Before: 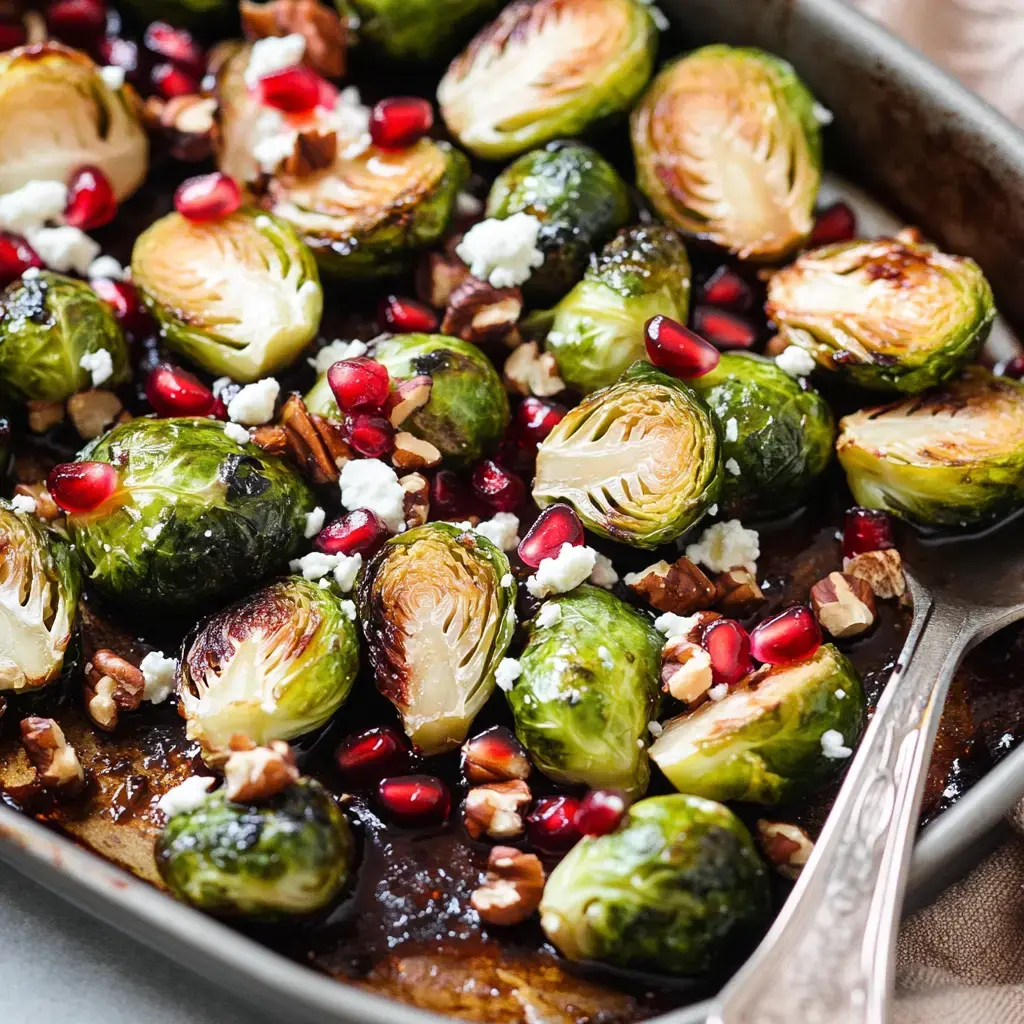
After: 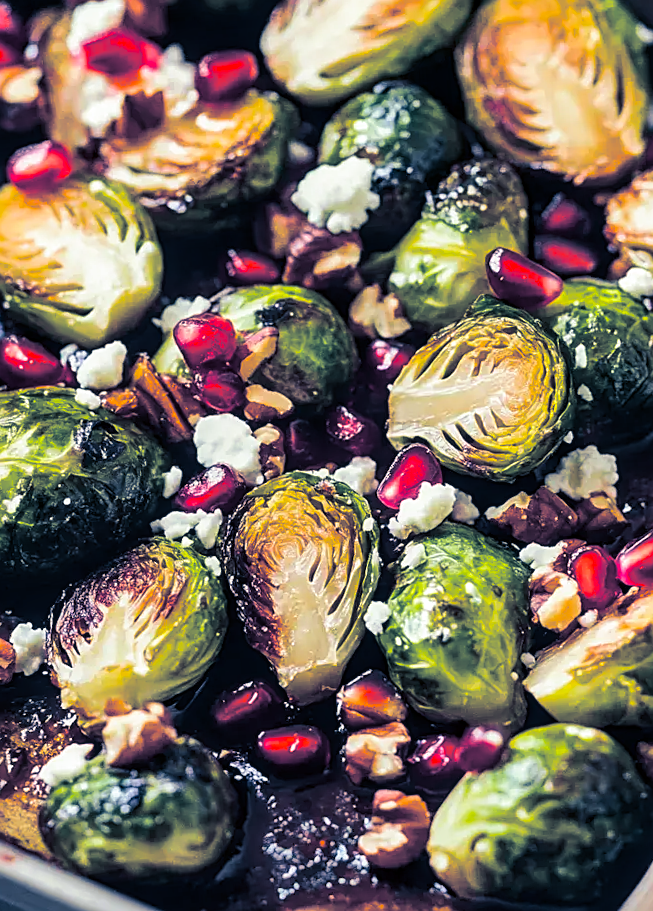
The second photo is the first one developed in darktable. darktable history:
color balance rgb: linear chroma grading › global chroma 15%, perceptual saturation grading › global saturation 30%
rotate and perspective: rotation -4.57°, crop left 0.054, crop right 0.944, crop top 0.087, crop bottom 0.914
color balance: on, module defaults
crop and rotate: left 12.673%, right 20.66%
shadows and highlights: shadows 60, soften with gaussian
local contrast: on, module defaults
sharpen: on, module defaults
split-toning: shadows › hue 226.8°, shadows › saturation 0.84
